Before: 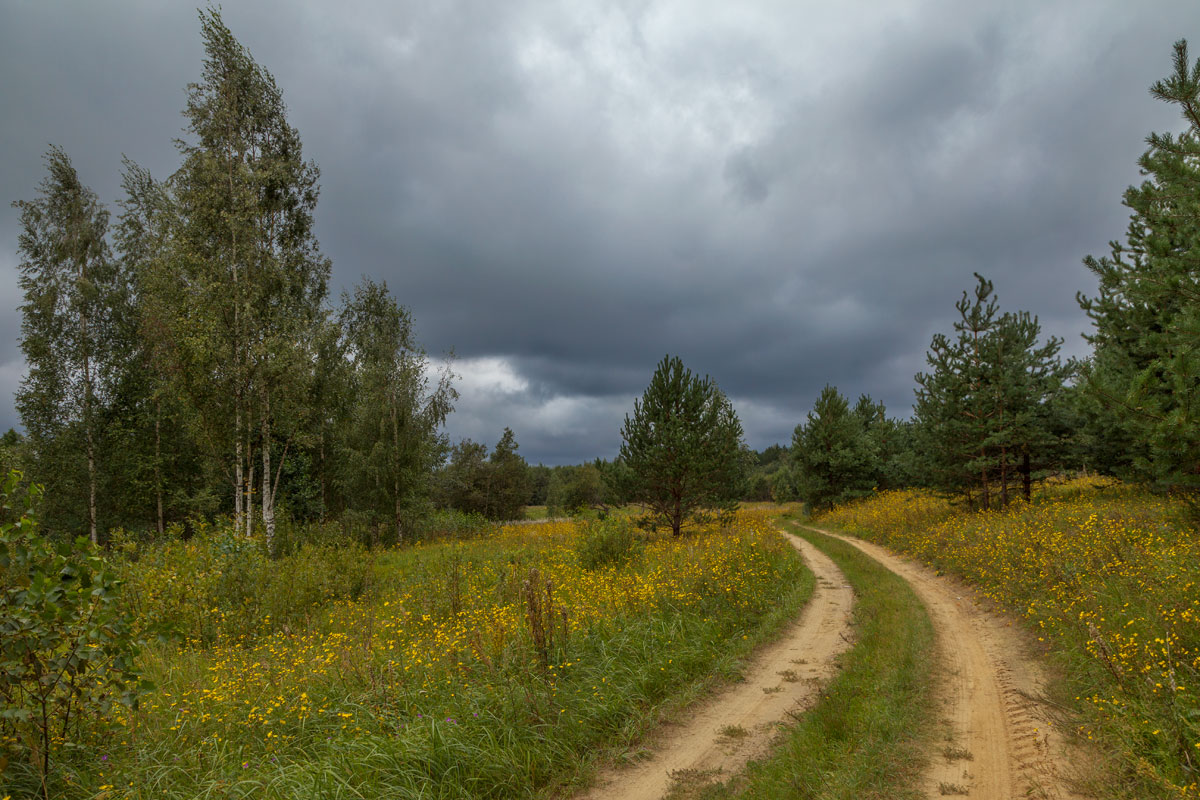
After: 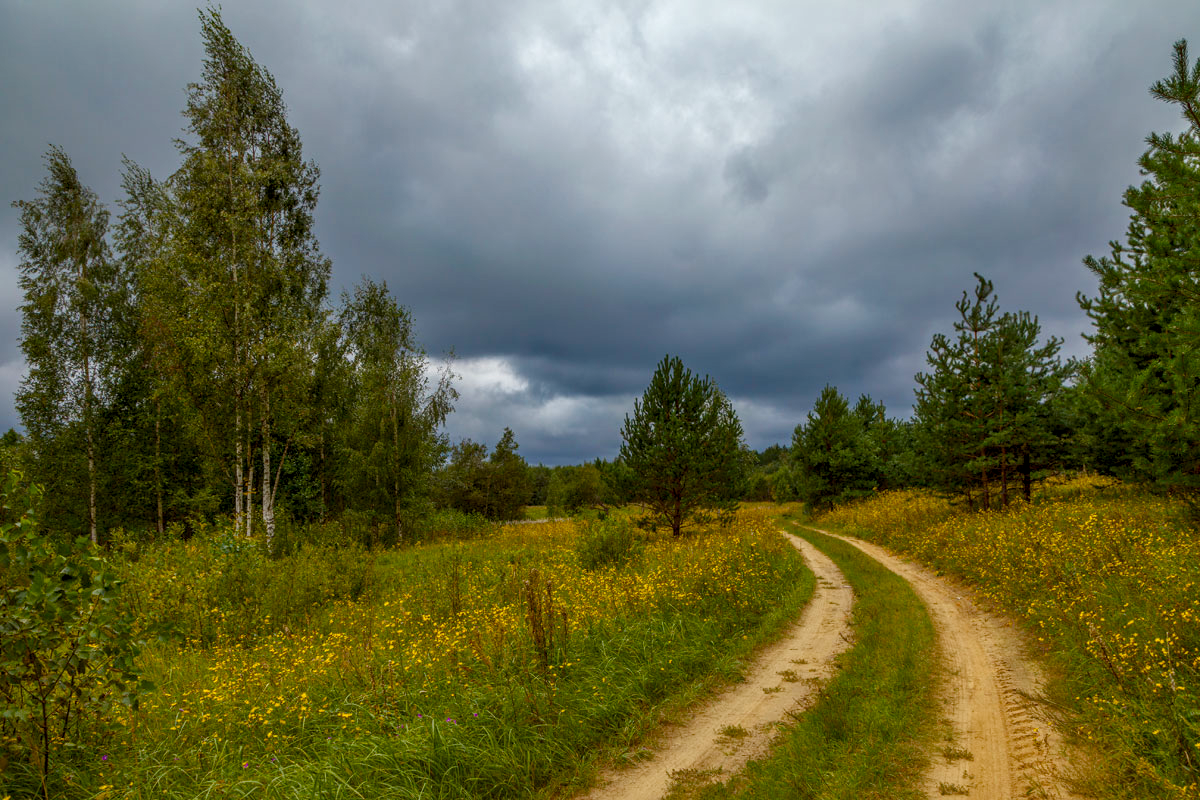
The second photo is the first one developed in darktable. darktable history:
color balance rgb: perceptual saturation grading › global saturation 20%, perceptual saturation grading › highlights -24.743%, perceptual saturation grading › shadows 49.376%, global vibrance 20%
local contrast: on, module defaults
